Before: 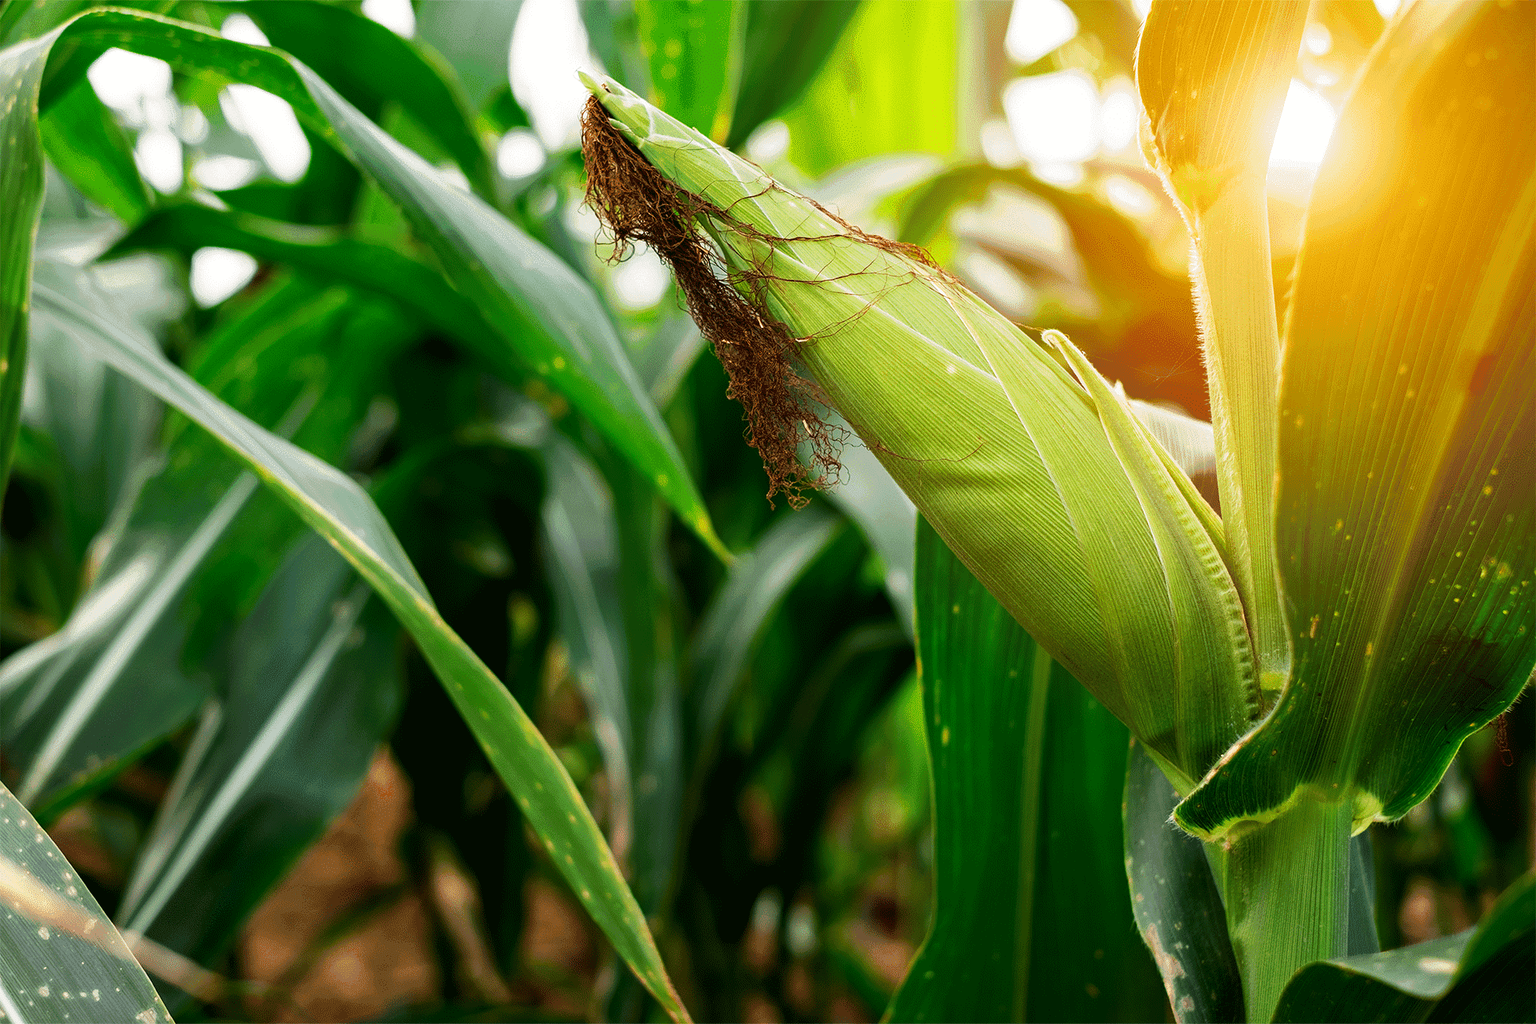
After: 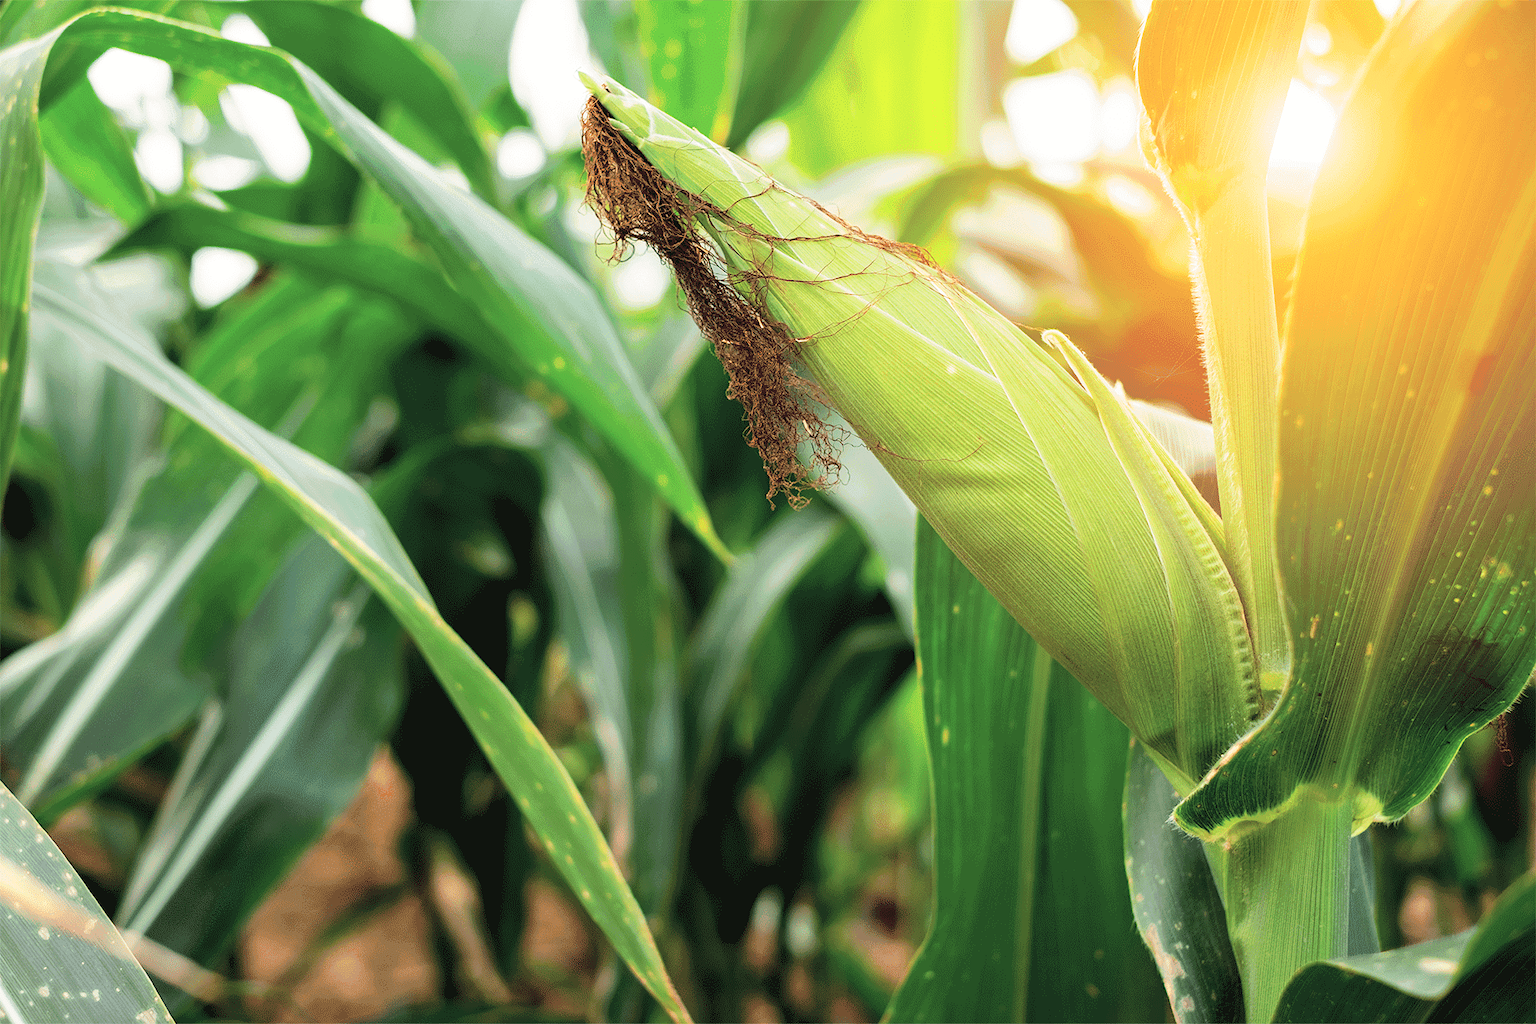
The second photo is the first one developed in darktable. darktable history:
global tonemap: drago (0.7, 100)
exposure: exposure -0.293 EV, compensate highlight preservation false
